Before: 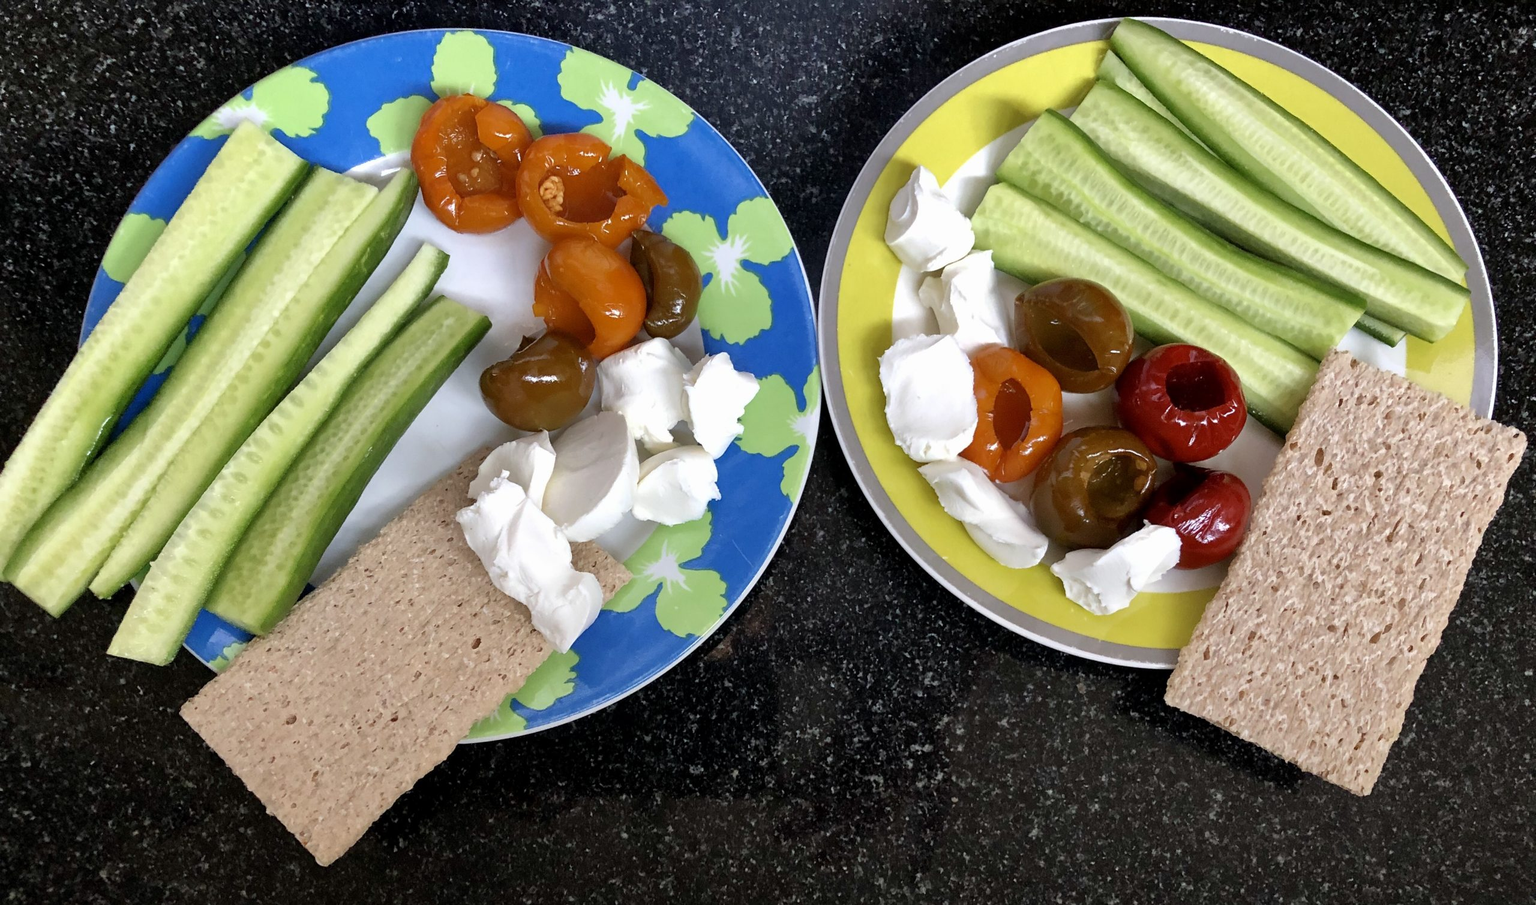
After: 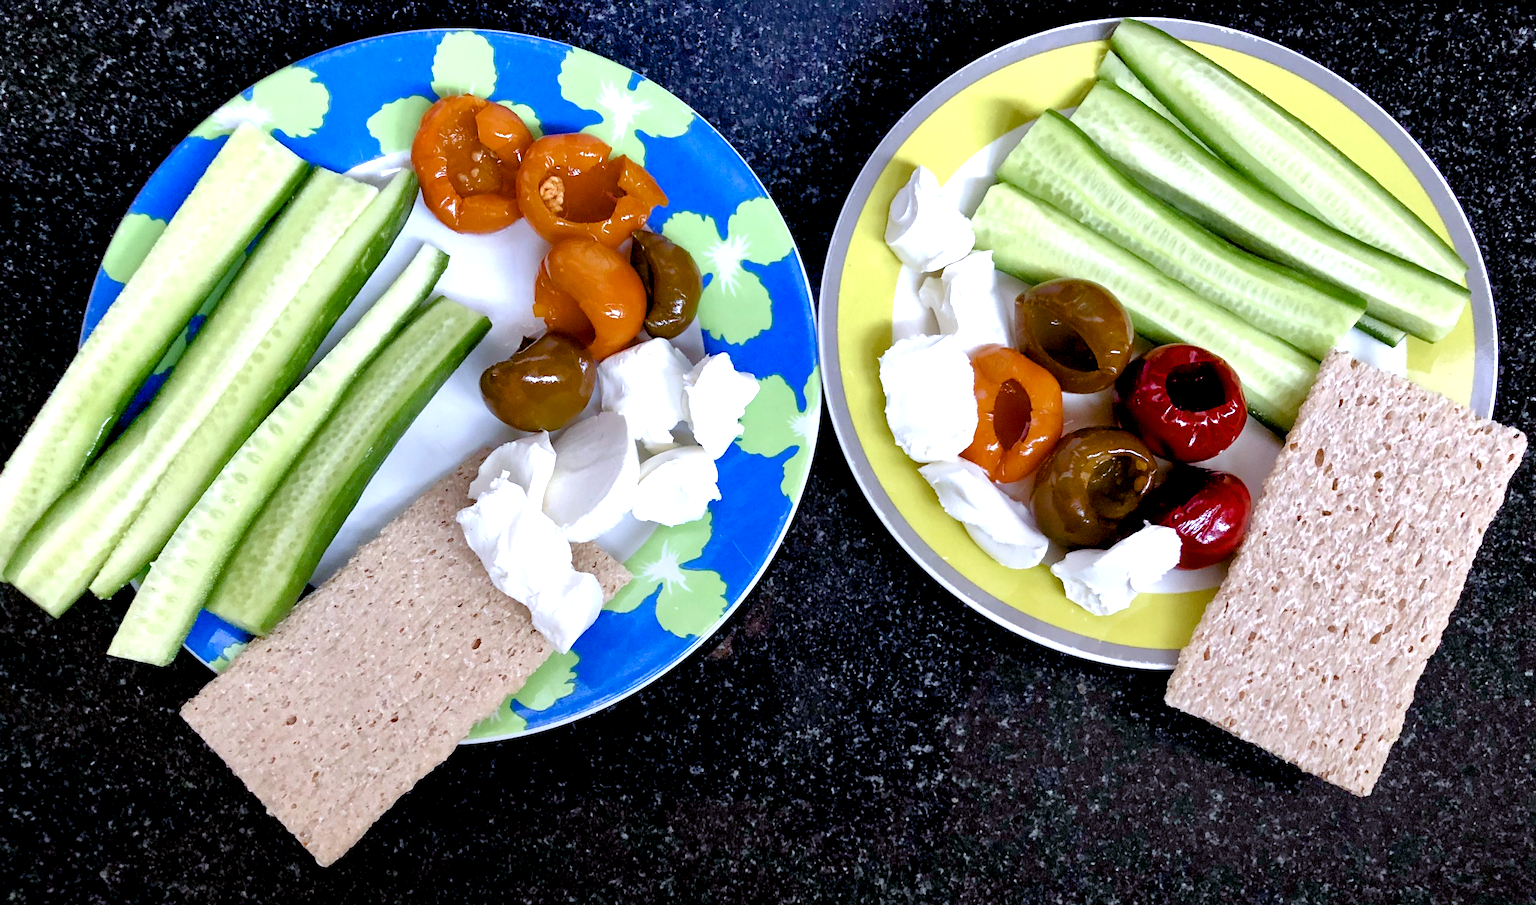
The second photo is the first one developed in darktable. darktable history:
color calibration: illuminant as shot in camera, x 0.37, y 0.382, temperature 4319.45 K, gamut compression 1.65
color balance rgb: shadows lift › chroma 2.967%, shadows lift › hue 282.06°, global offset › luminance -1.416%, perceptual saturation grading › global saturation 20%, perceptual saturation grading › highlights -25.804%, perceptual saturation grading › shadows 49.457%
exposure: exposure 0.565 EV, compensate highlight preservation false
tone equalizer: -8 EV -0.563 EV
